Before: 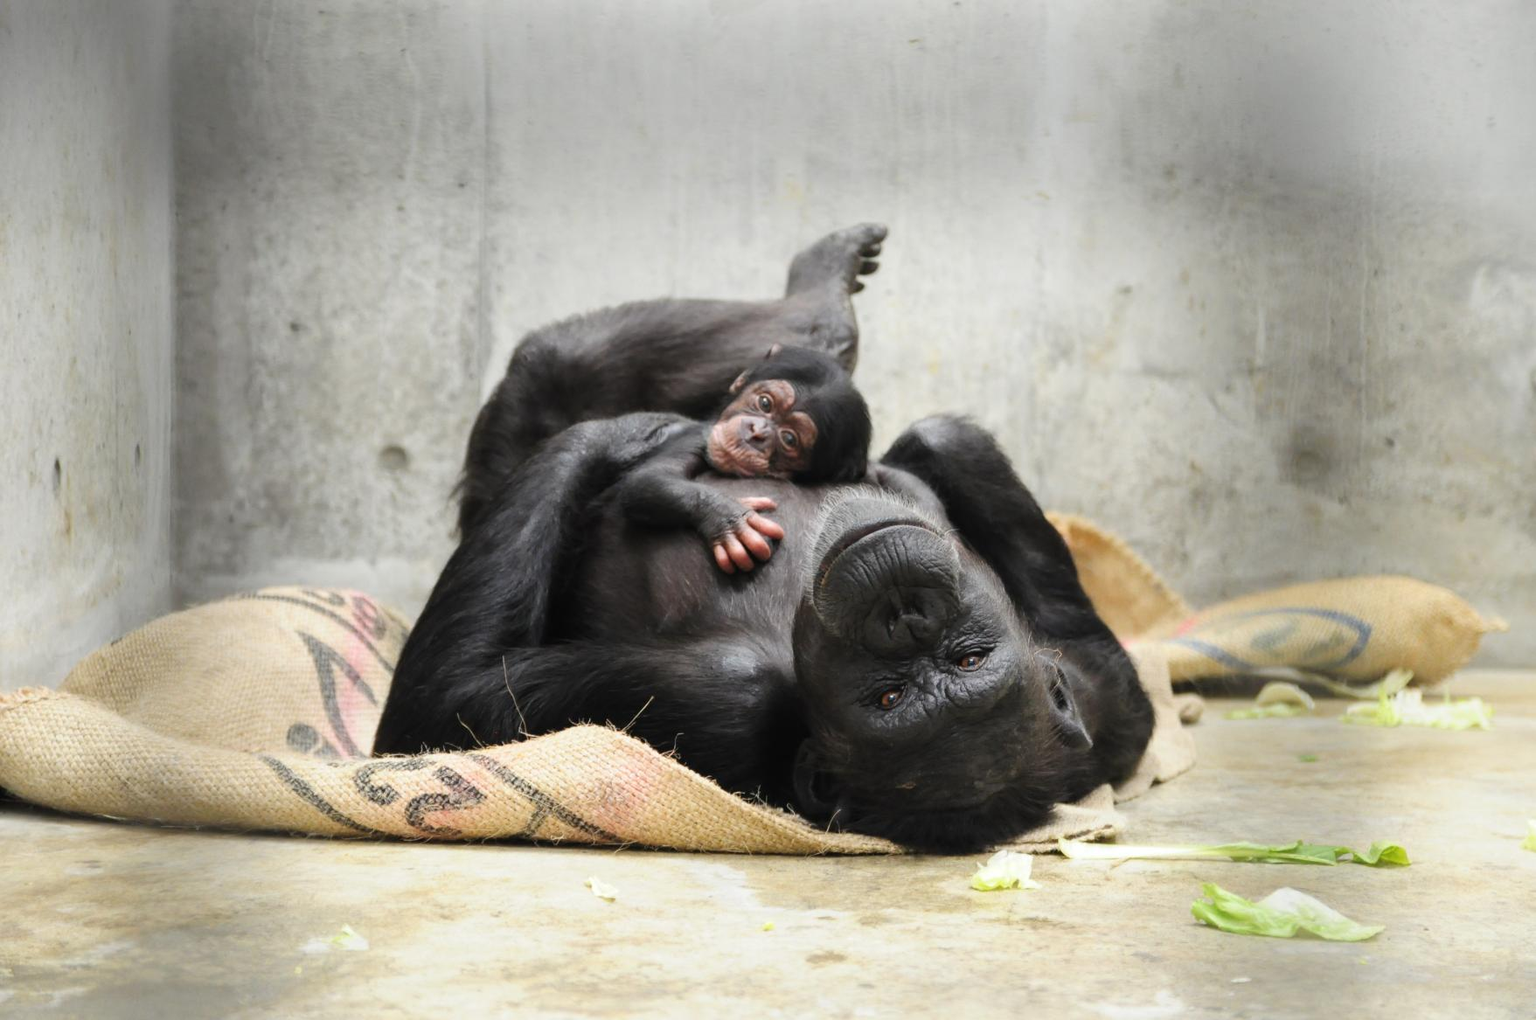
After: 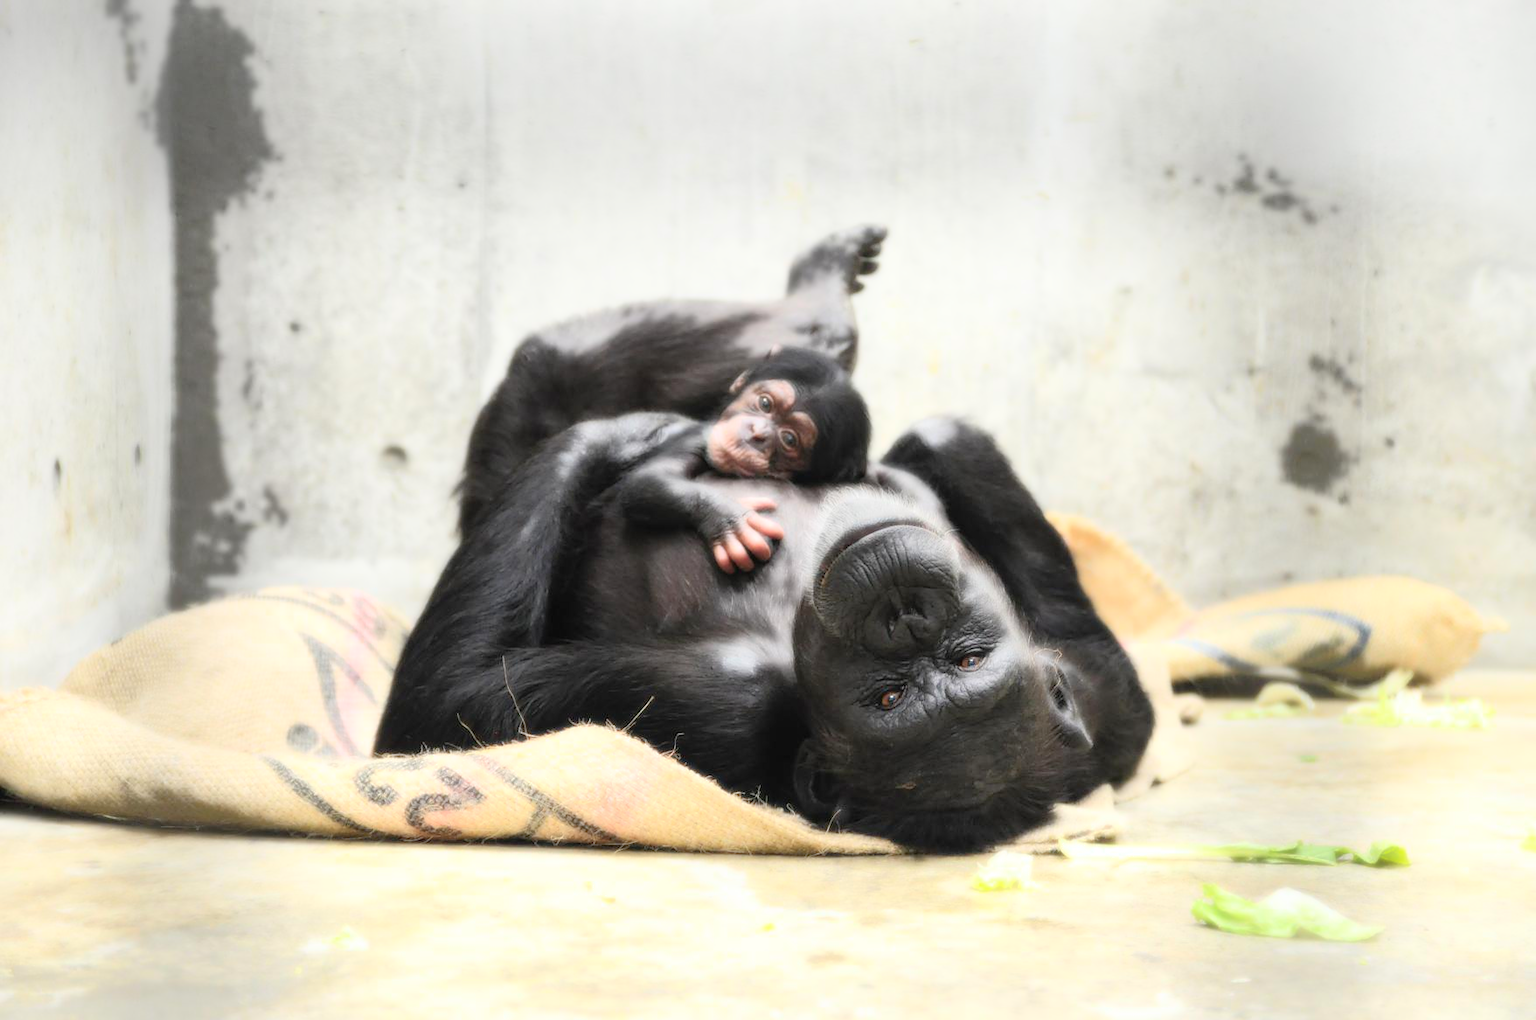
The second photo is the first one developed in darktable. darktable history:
sharpen: radius 1
shadows and highlights: on, module defaults
bloom: size 0%, threshold 54.82%, strength 8.31%
